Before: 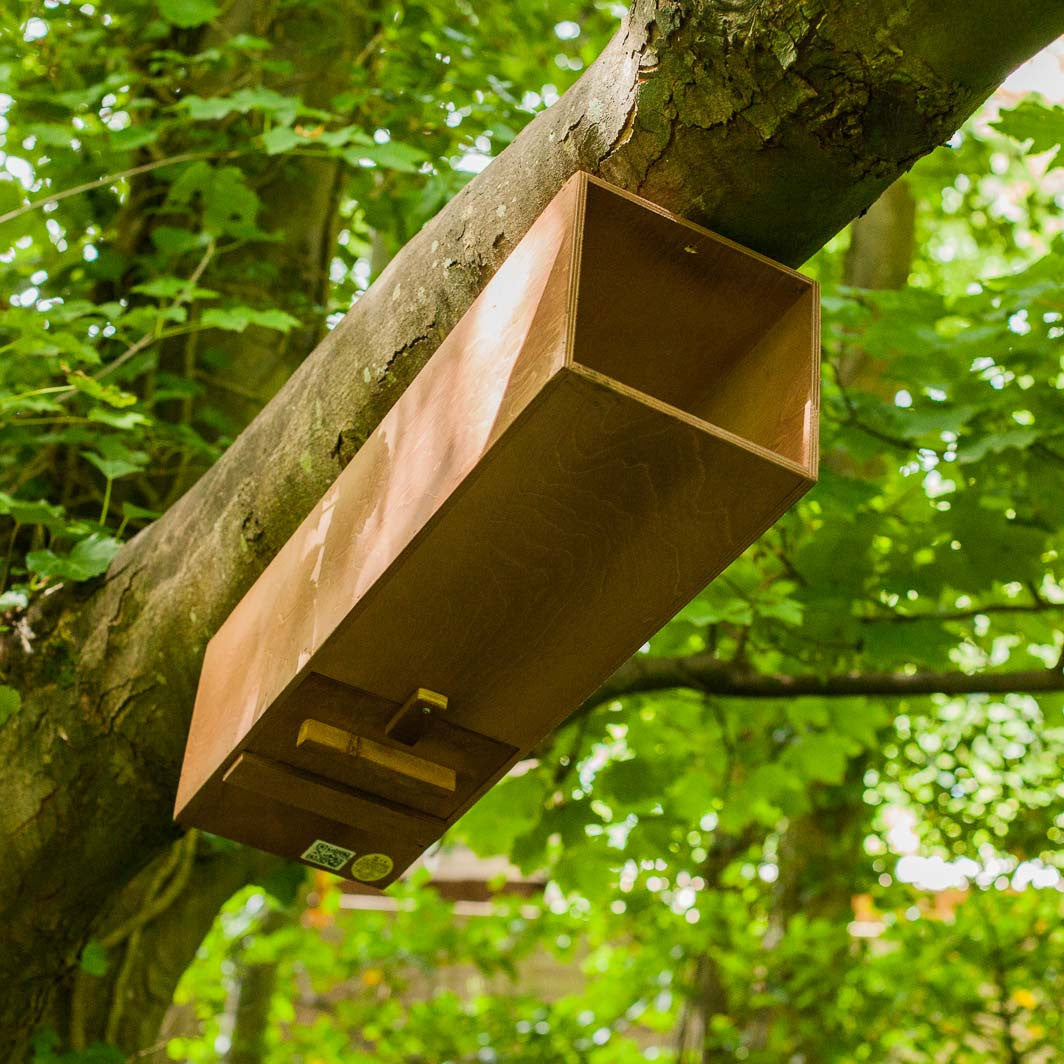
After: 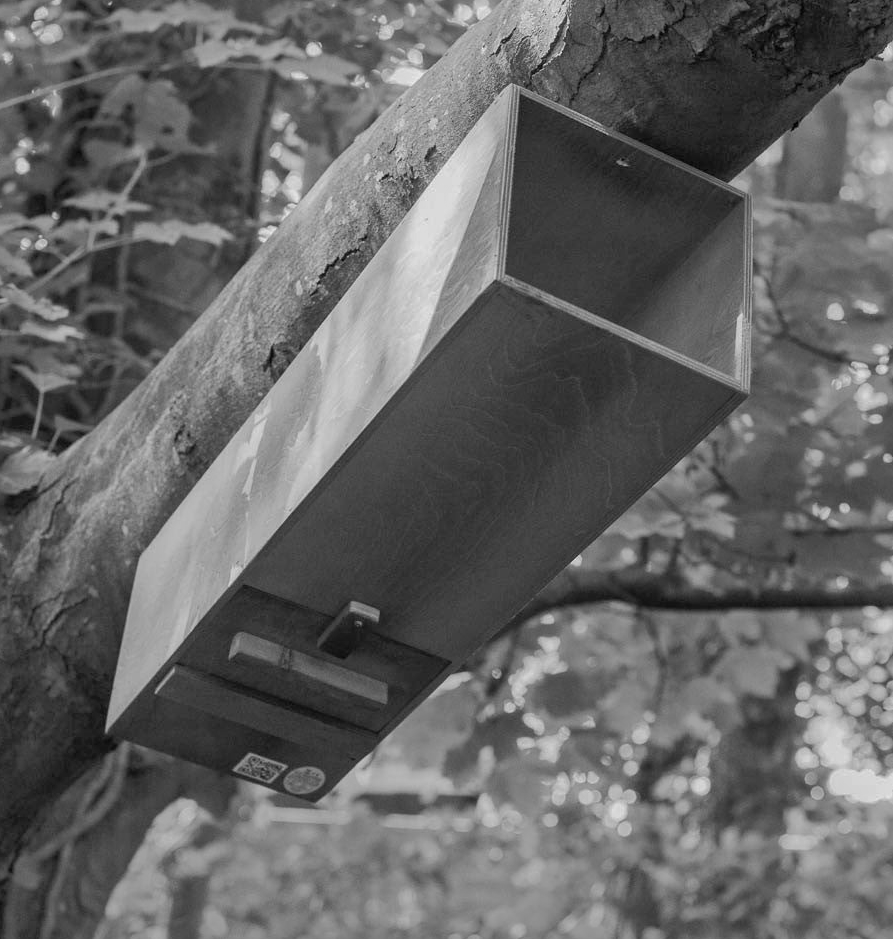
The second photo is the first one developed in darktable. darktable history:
shadows and highlights: on, module defaults
monochrome: a 26.22, b 42.67, size 0.8
crop: left 6.446%, top 8.188%, right 9.538%, bottom 3.548%
color correction: highlights a* -0.482, highlights b* 40, shadows a* 9.8, shadows b* -0.161
